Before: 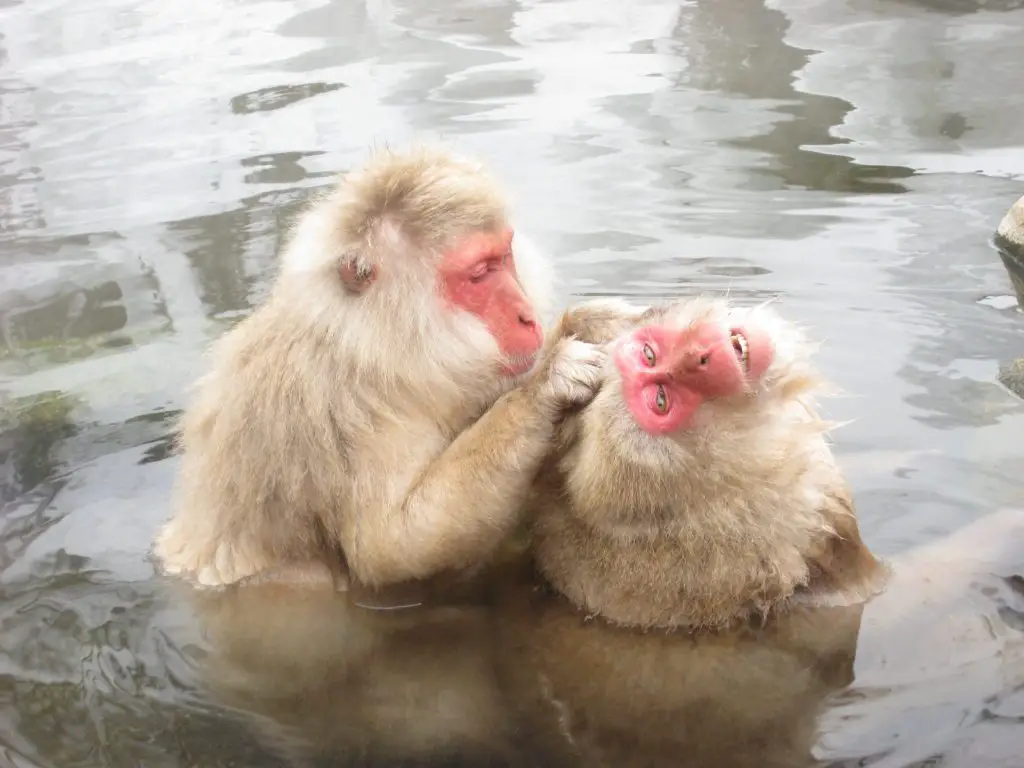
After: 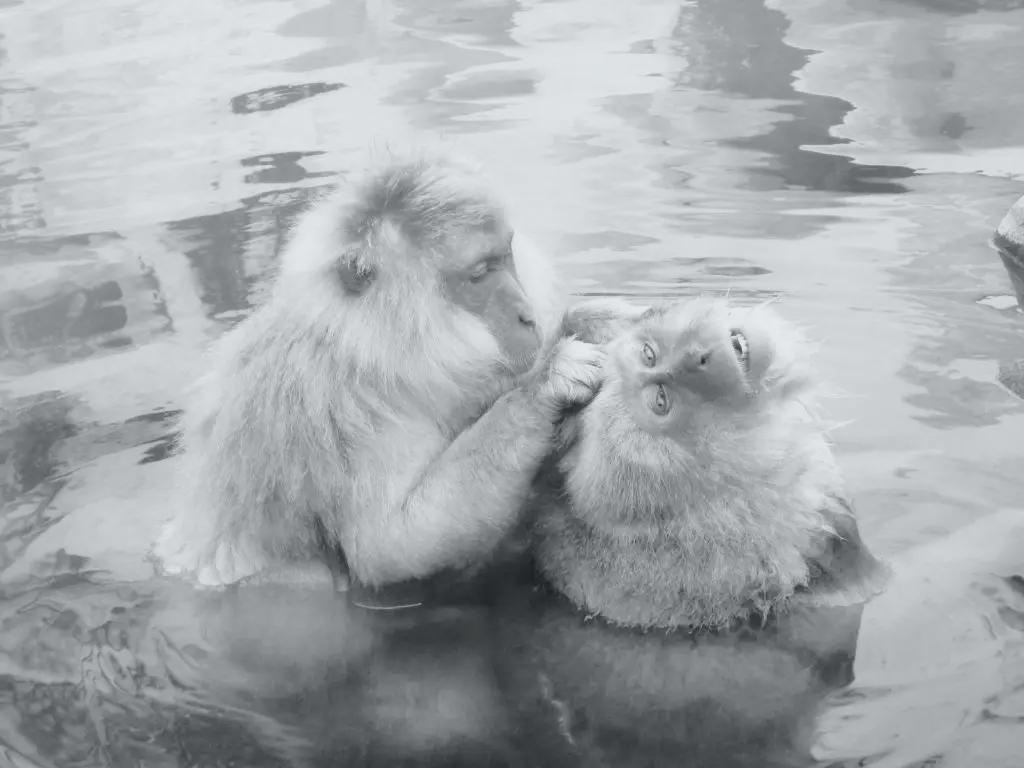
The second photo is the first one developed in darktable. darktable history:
shadows and highlights: on, module defaults
tone curve: curves: ch0 [(0, 0.026) (0.104, 0.1) (0.233, 0.262) (0.398, 0.507) (0.498, 0.621) (0.65, 0.757) (0.835, 0.883) (1, 0.961)]; ch1 [(0, 0) (0.346, 0.307) (0.408, 0.369) (0.453, 0.457) (0.482, 0.476) (0.502, 0.498) (0.521, 0.507) (0.553, 0.554) (0.638, 0.646) (0.693, 0.727) (1, 1)]; ch2 [(0, 0) (0.366, 0.337) (0.434, 0.46) (0.485, 0.494) (0.5, 0.494) (0.511, 0.508) (0.537, 0.55) (0.579, 0.599) (0.663, 0.67) (1, 1)], color space Lab, independent channels, preserve colors none
color calibration: output gray [0.22, 0.42, 0.37, 0], gray › normalize channels true, illuminant same as pipeline (D50), adaptation XYZ, x 0.346, y 0.359, gamut compression 0
